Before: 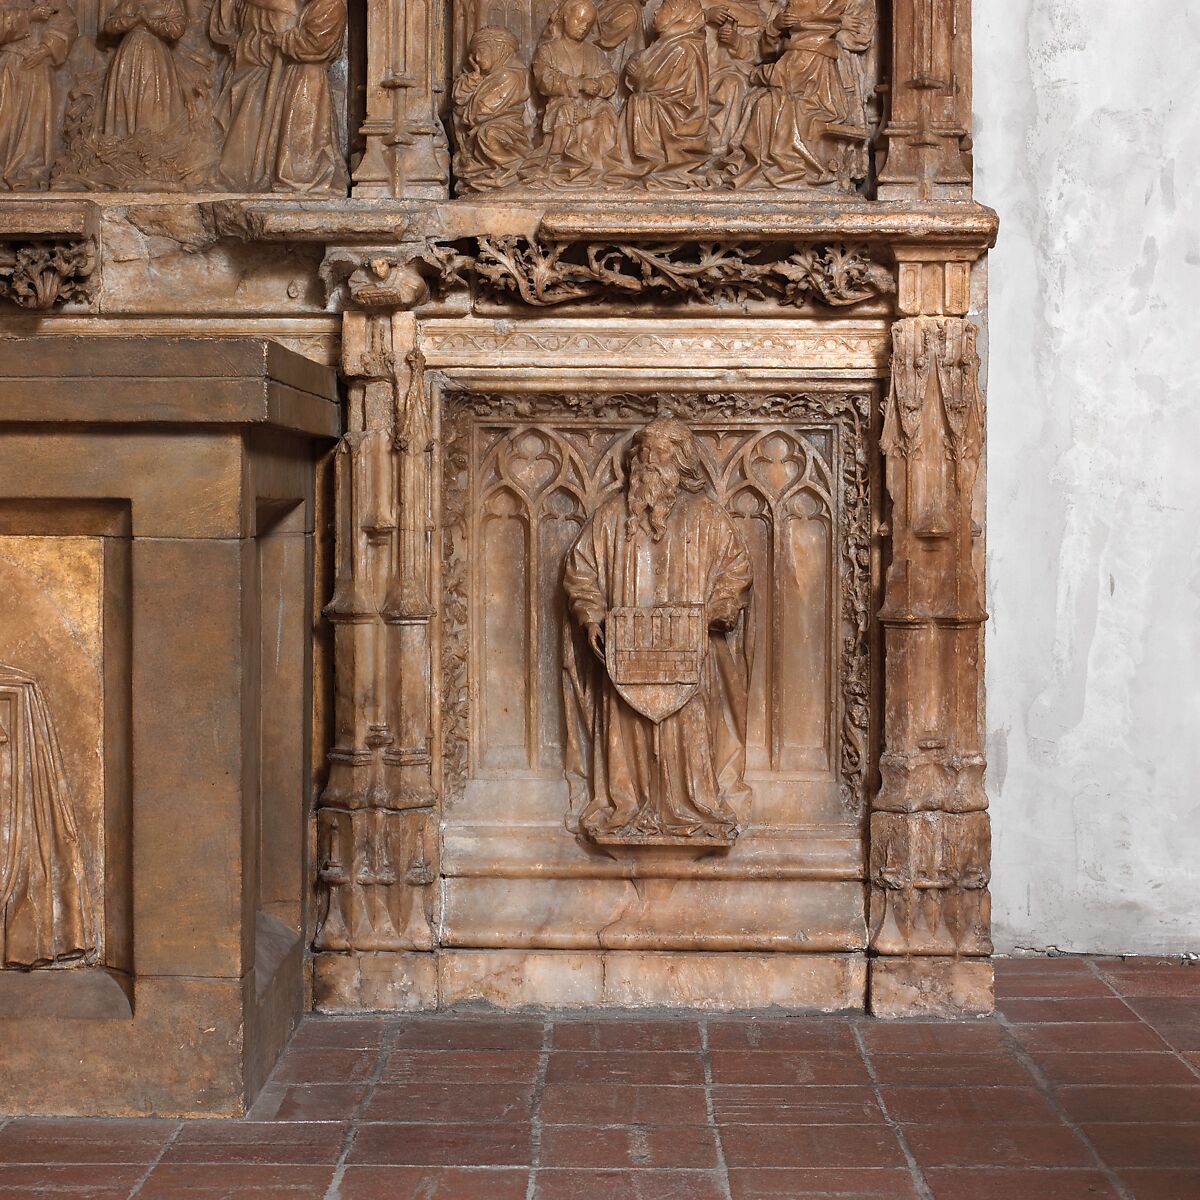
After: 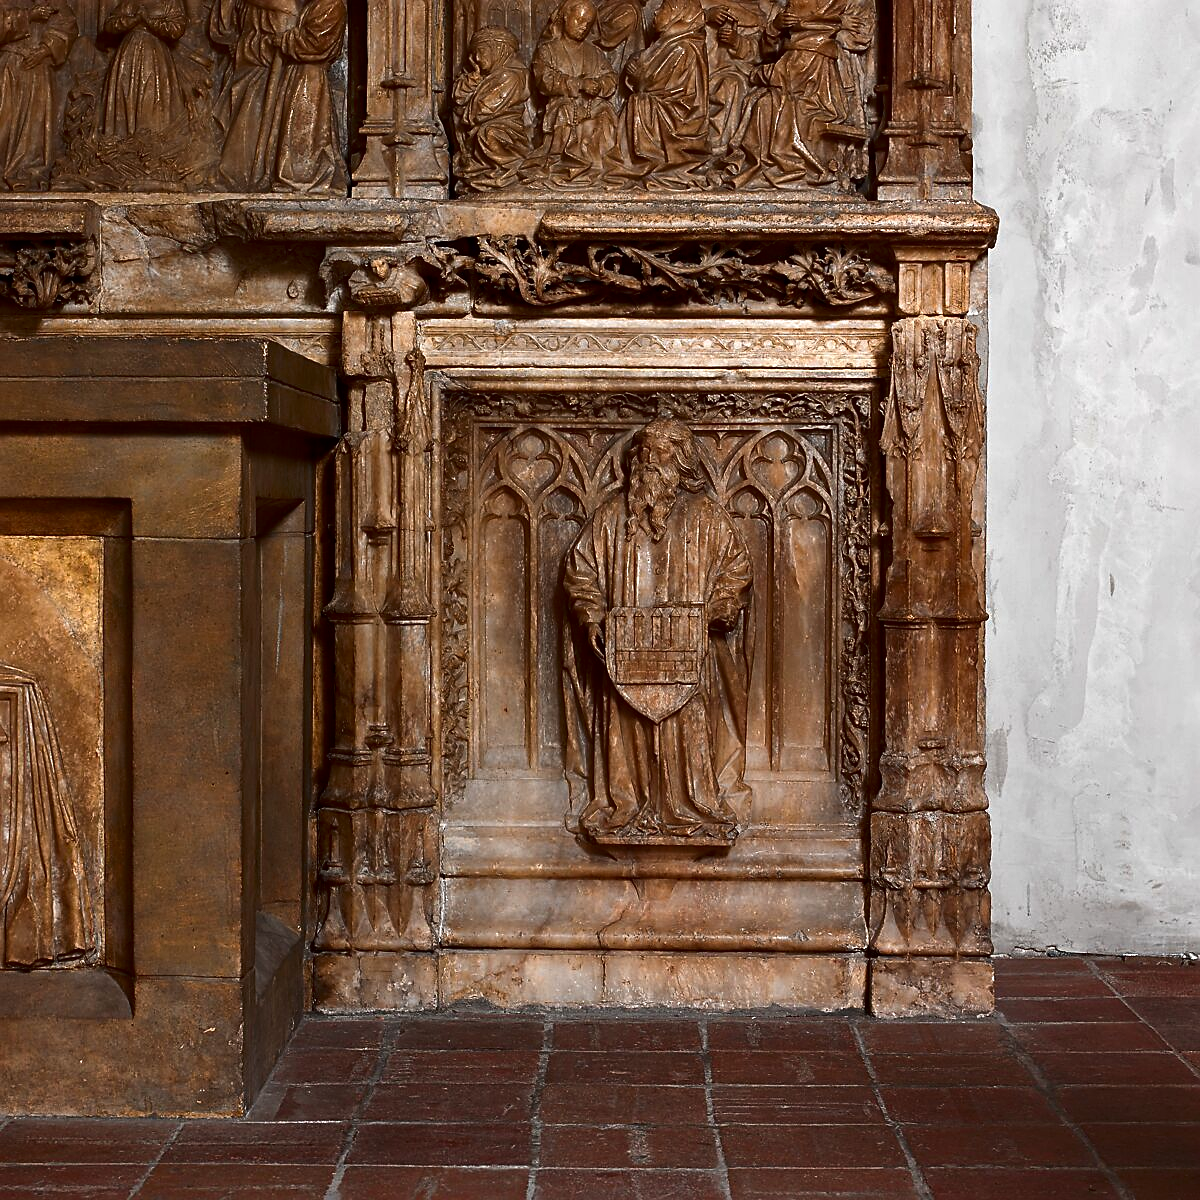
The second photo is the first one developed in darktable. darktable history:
sharpen: on, module defaults
contrast brightness saturation: contrast 0.13, brightness -0.24, saturation 0.14
